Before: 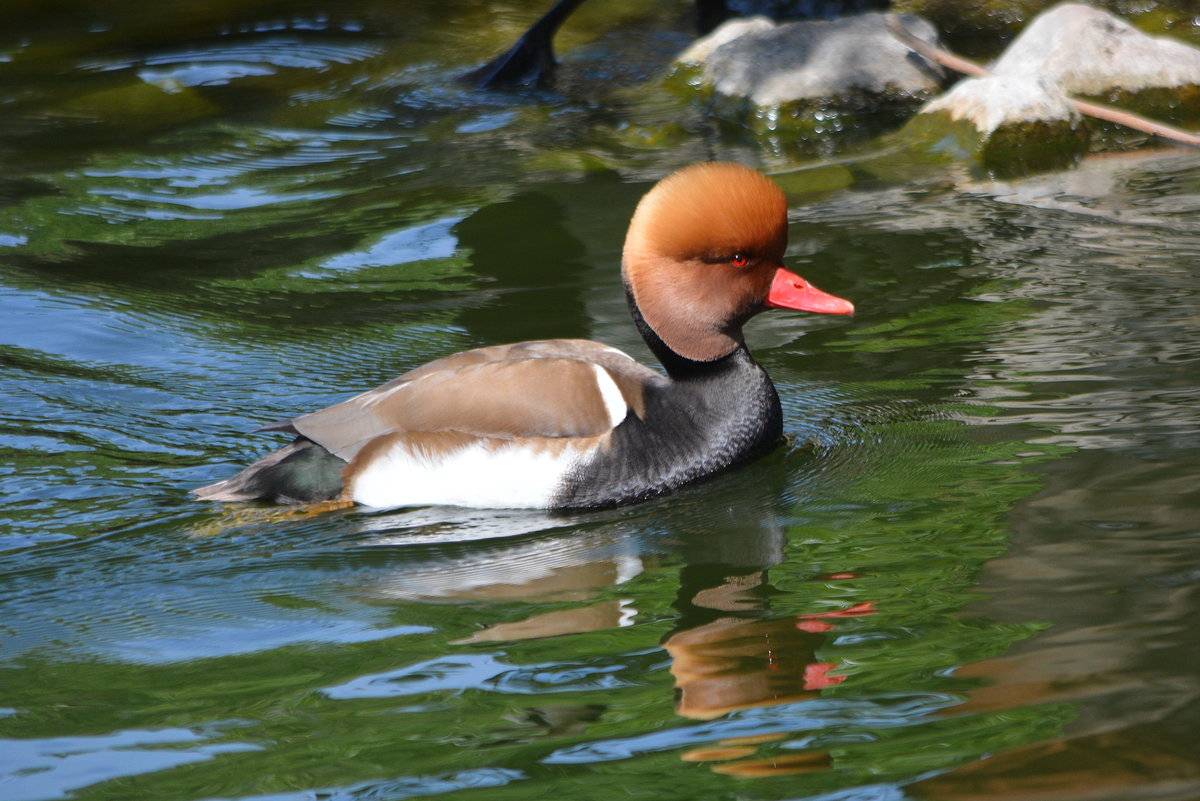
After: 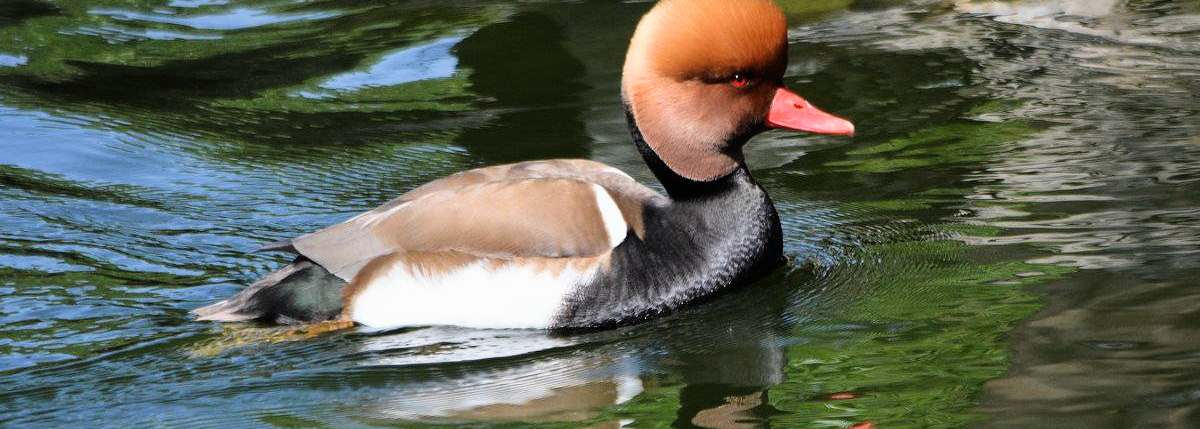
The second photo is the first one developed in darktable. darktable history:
filmic rgb: black relative exposure -8.09 EV, white relative exposure 3.01 EV, threshold 5.96 EV, hardness 5.37, contrast 1.241, enable highlight reconstruction true
exposure: exposure 0.27 EV, compensate highlight preservation false
crop and rotate: top 22.551%, bottom 23.792%
